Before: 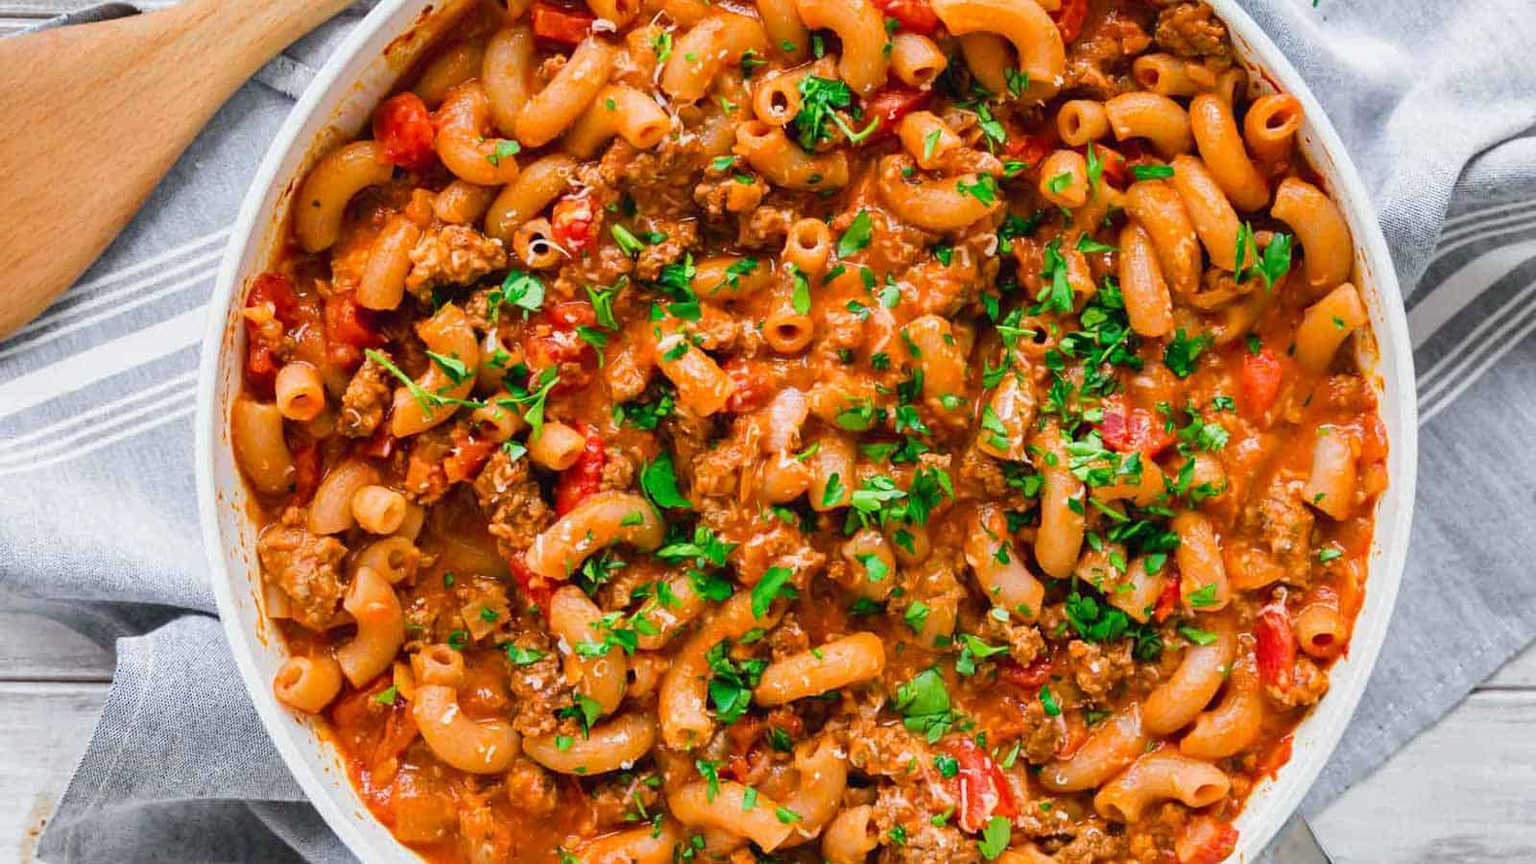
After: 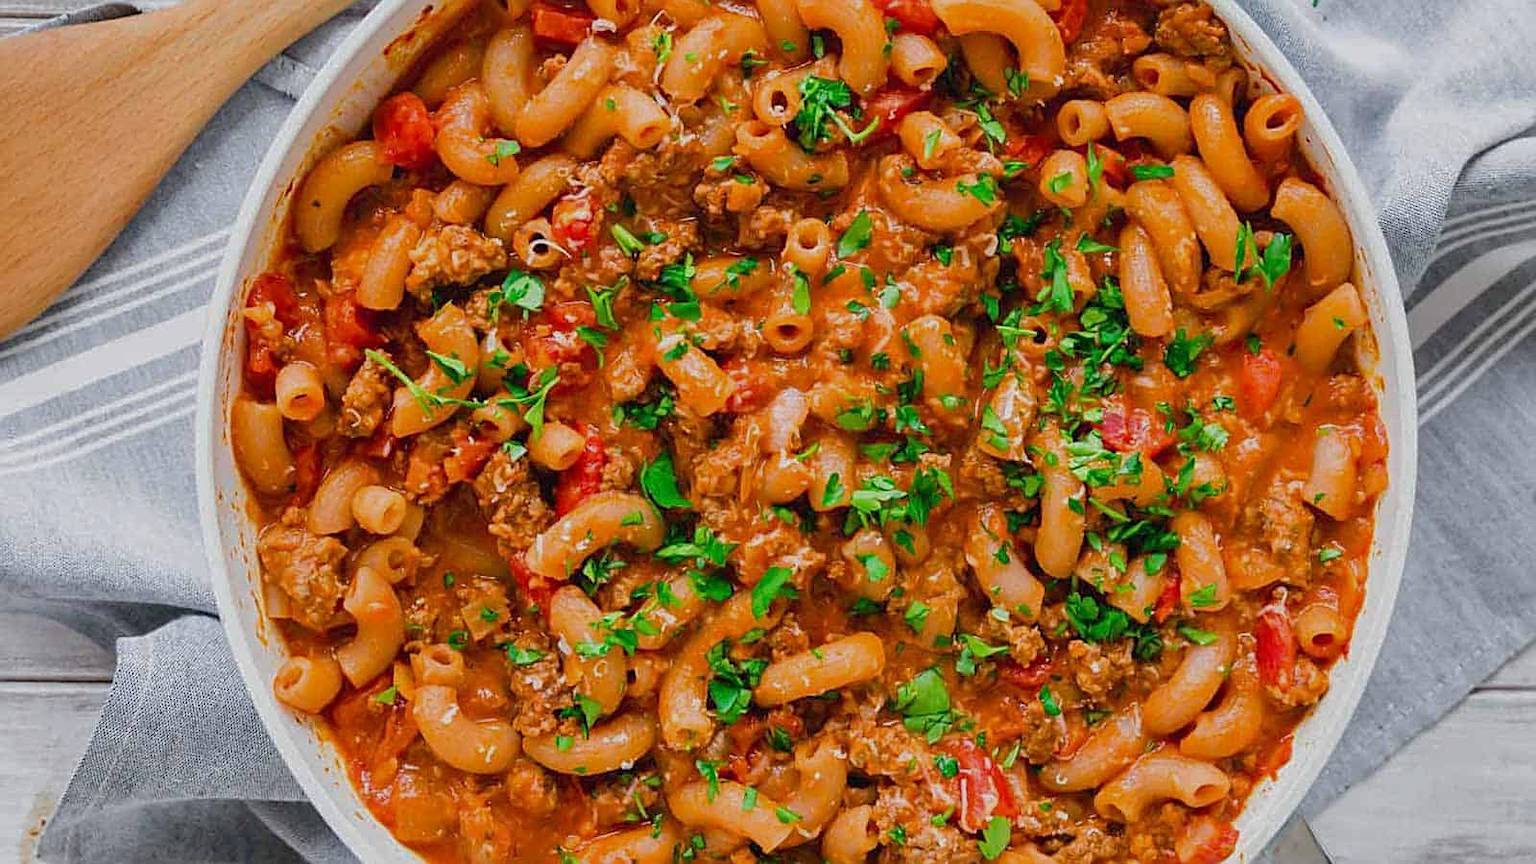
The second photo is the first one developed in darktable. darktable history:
sharpen: on, module defaults
tone equalizer: -8 EV 0.25 EV, -7 EV 0.417 EV, -6 EV 0.417 EV, -5 EV 0.25 EV, -3 EV -0.25 EV, -2 EV -0.417 EV, -1 EV -0.417 EV, +0 EV -0.25 EV, edges refinement/feathering 500, mask exposure compensation -1.57 EV, preserve details guided filter
